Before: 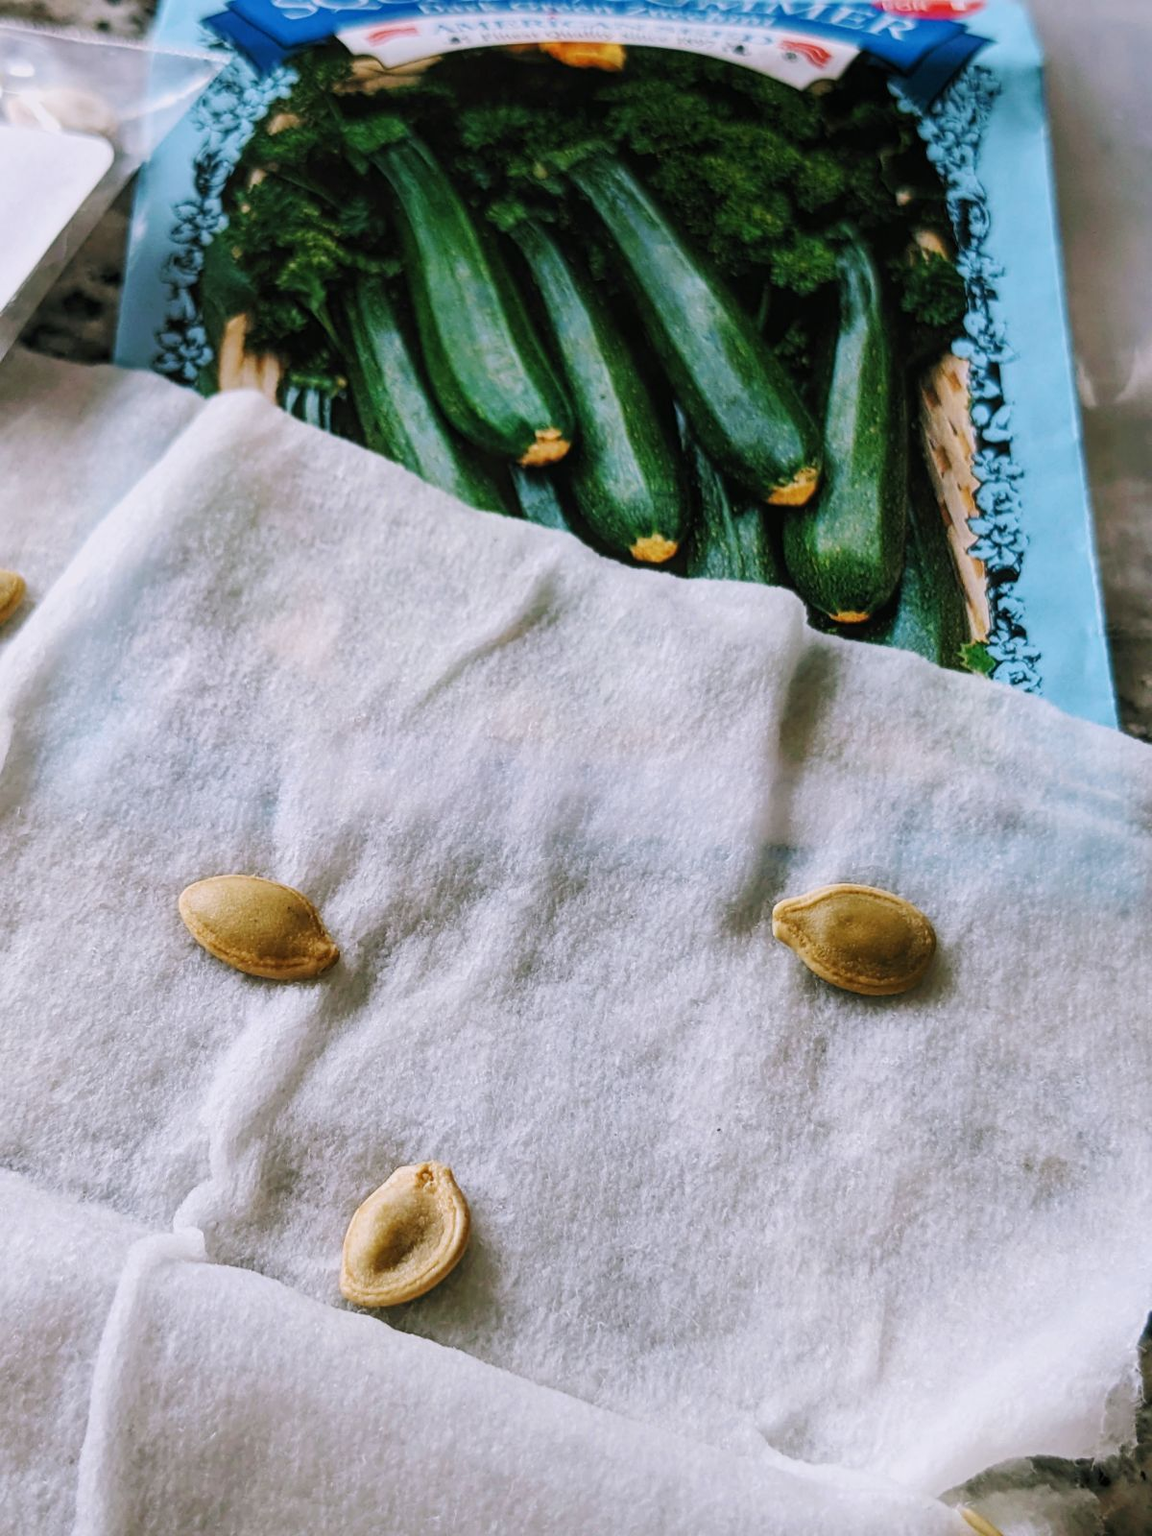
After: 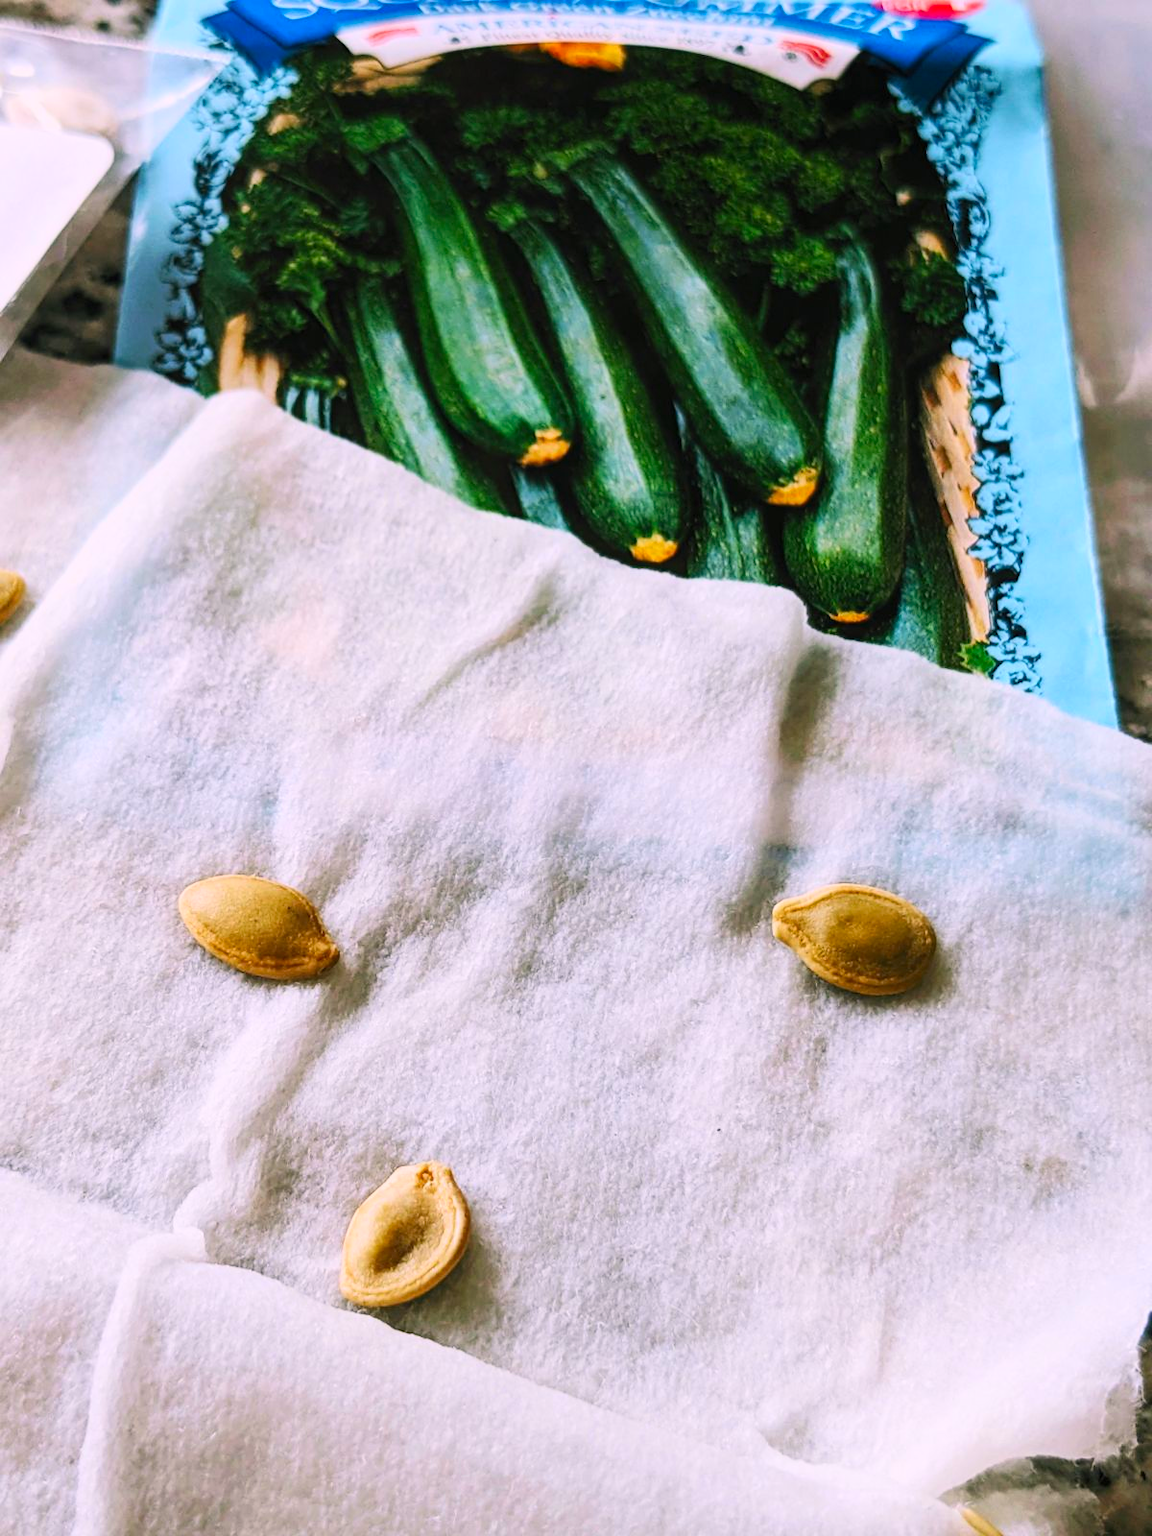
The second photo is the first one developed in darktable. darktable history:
contrast brightness saturation: contrast 0.204, brightness 0.145, saturation 0.137
color correction: highlights a* 3.42, highlights b* 1.91, saturation 1.22
